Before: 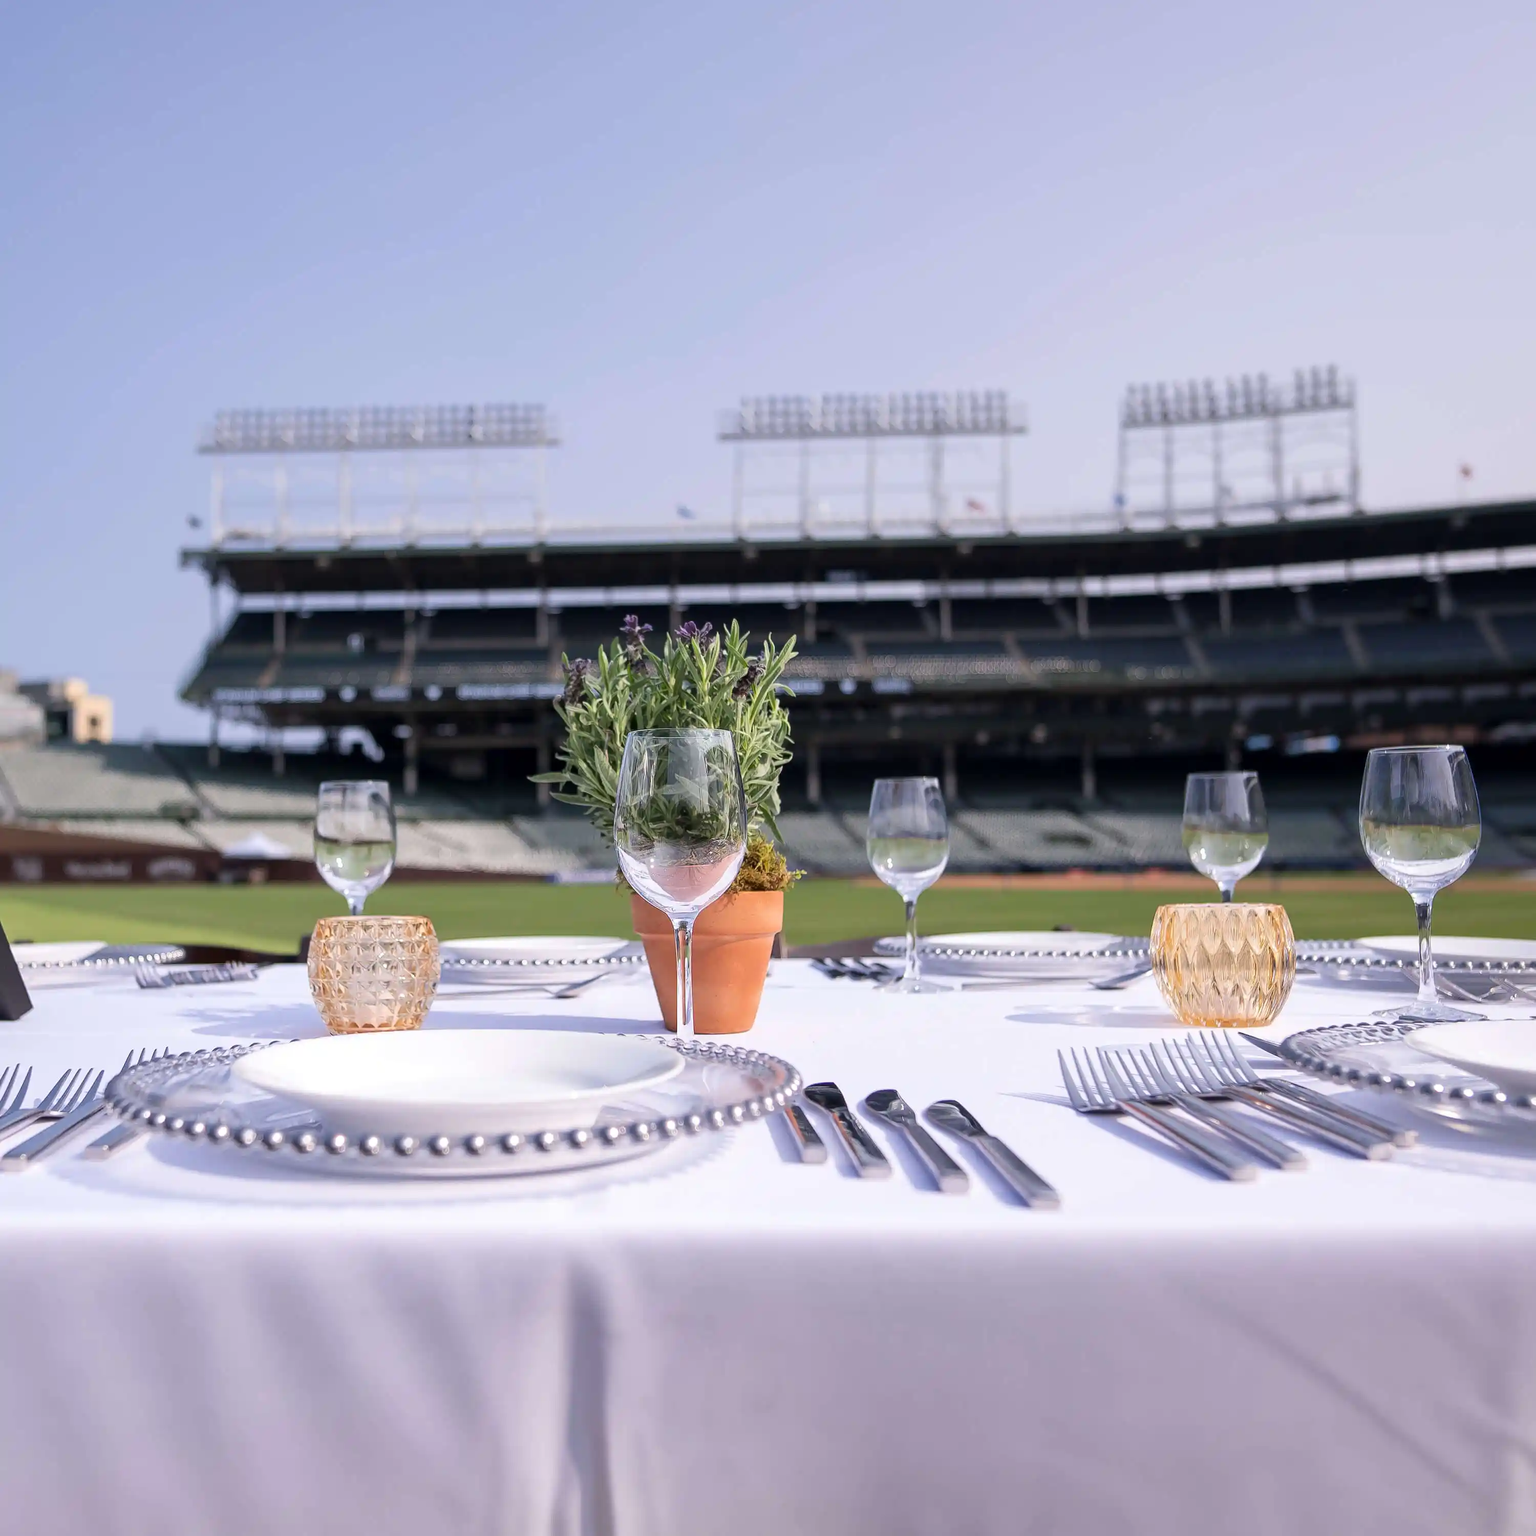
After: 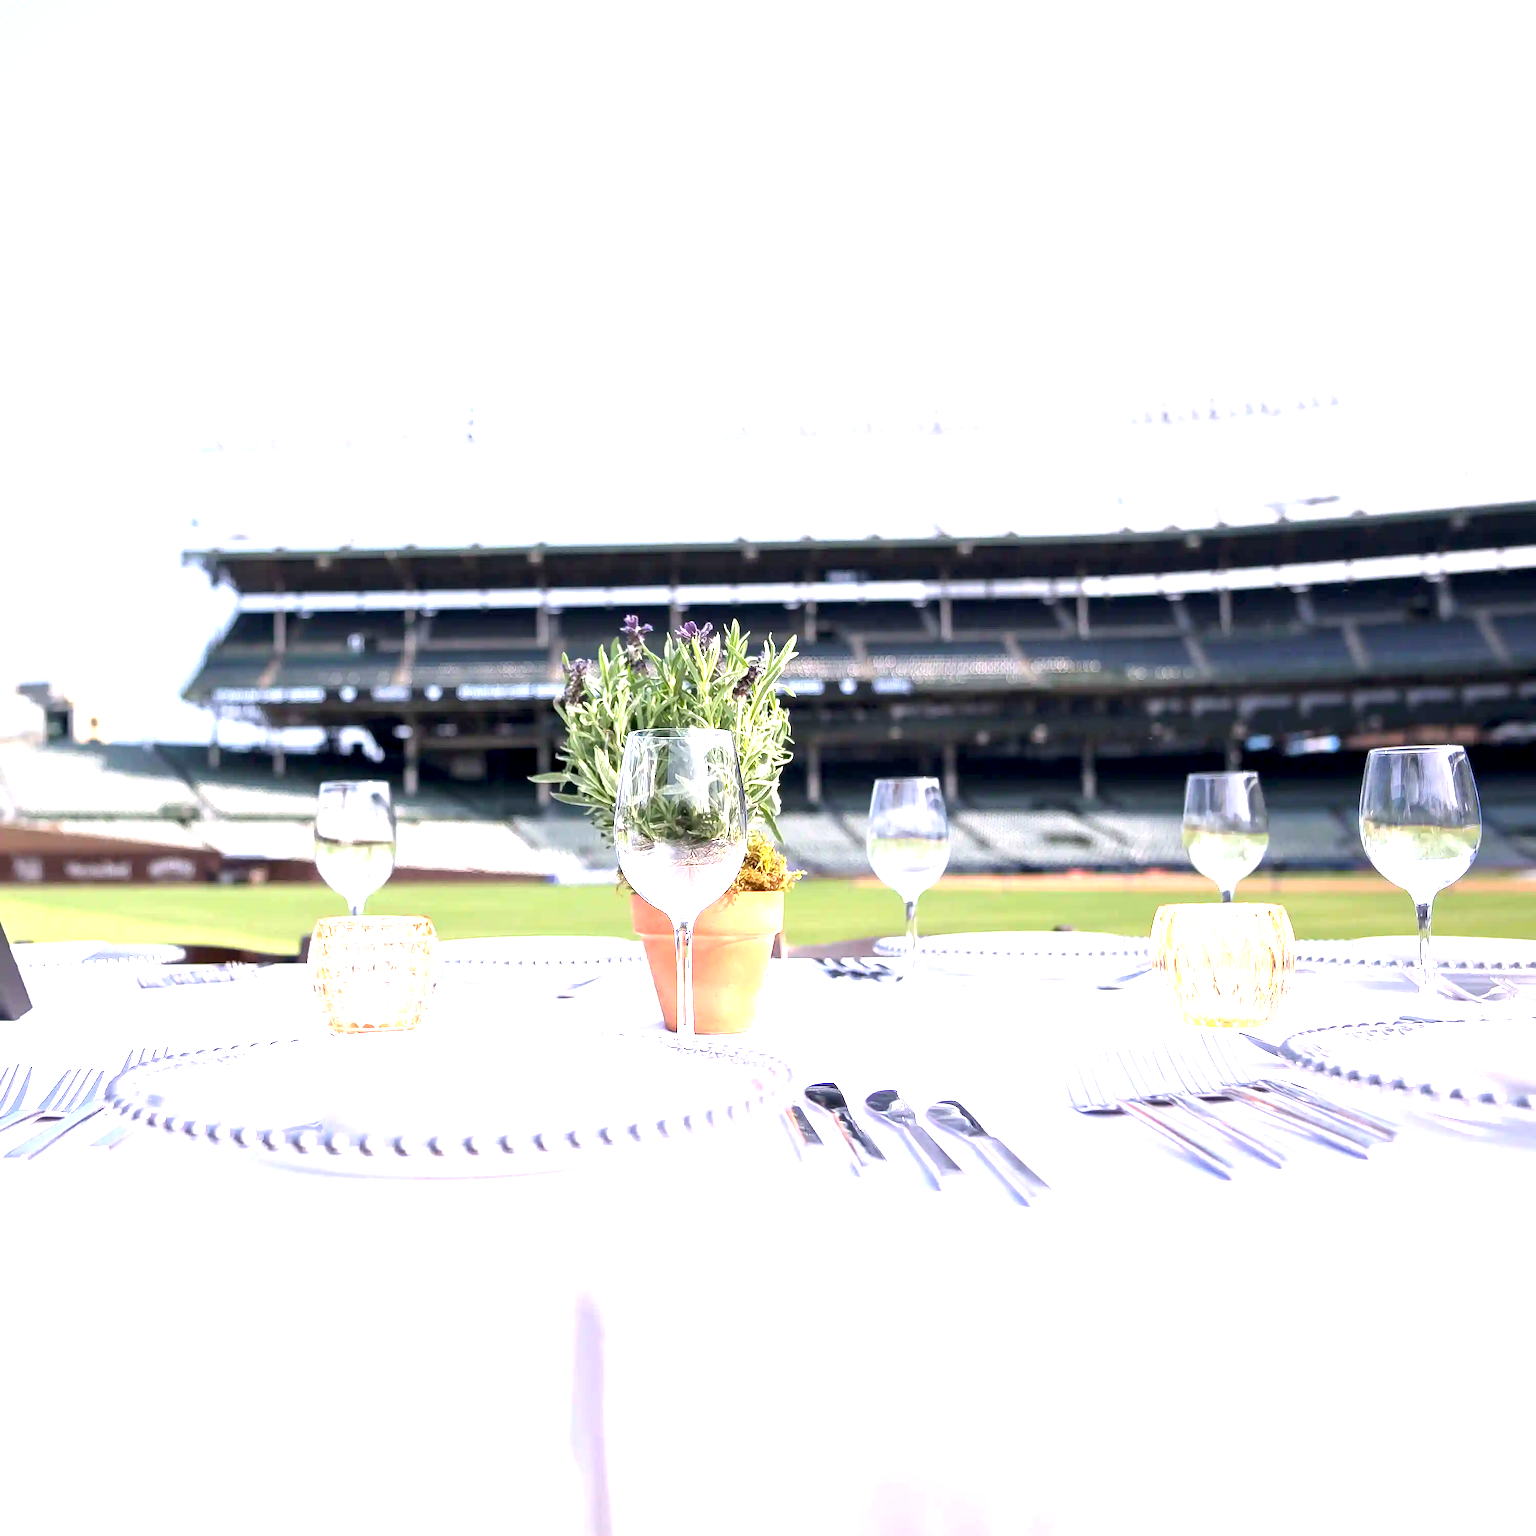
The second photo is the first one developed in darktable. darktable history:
exposure: black level correction 0.001, exposure 1.833 EV, compensate highlight preservation false
